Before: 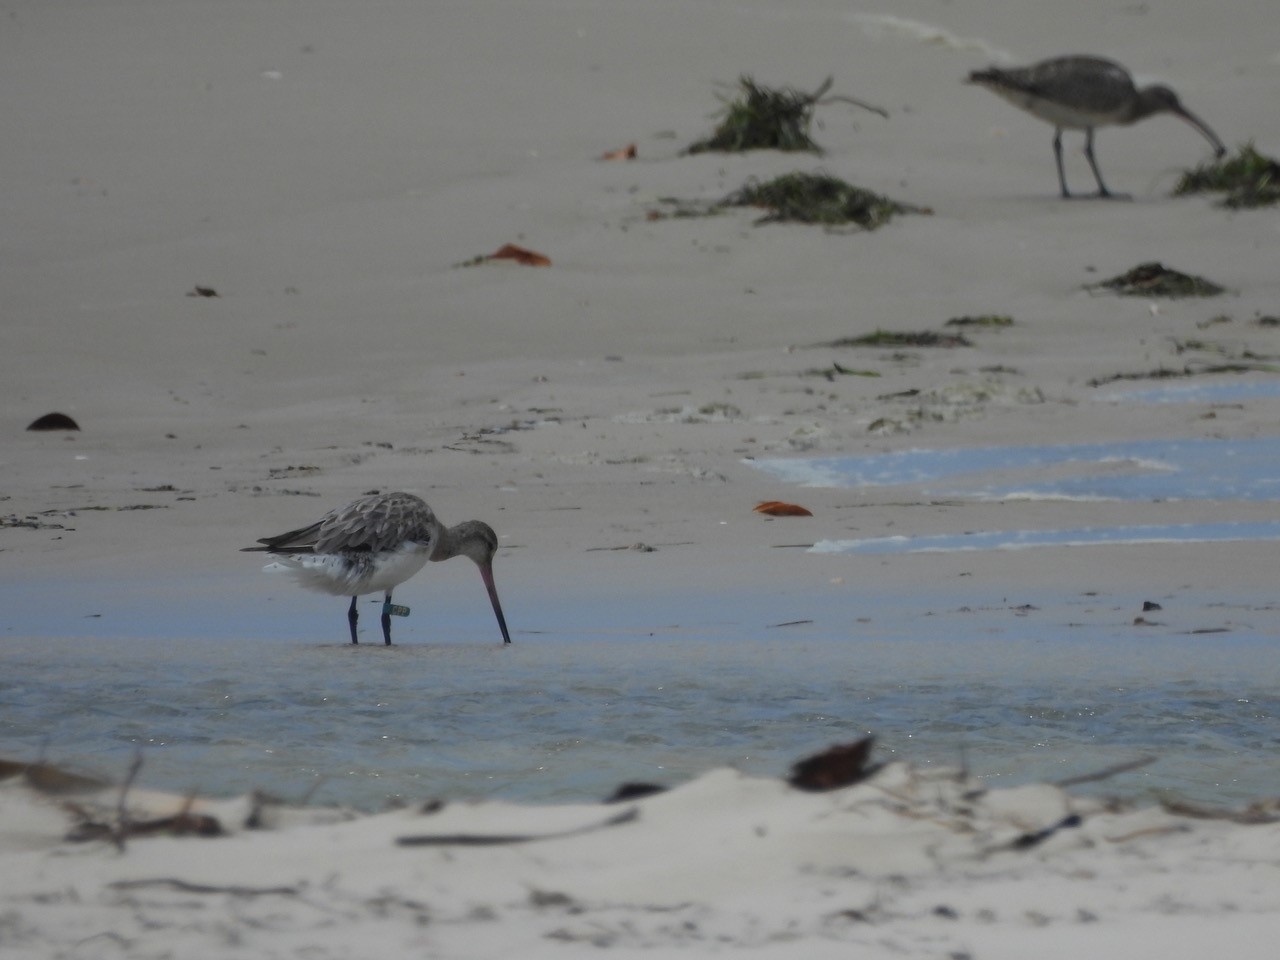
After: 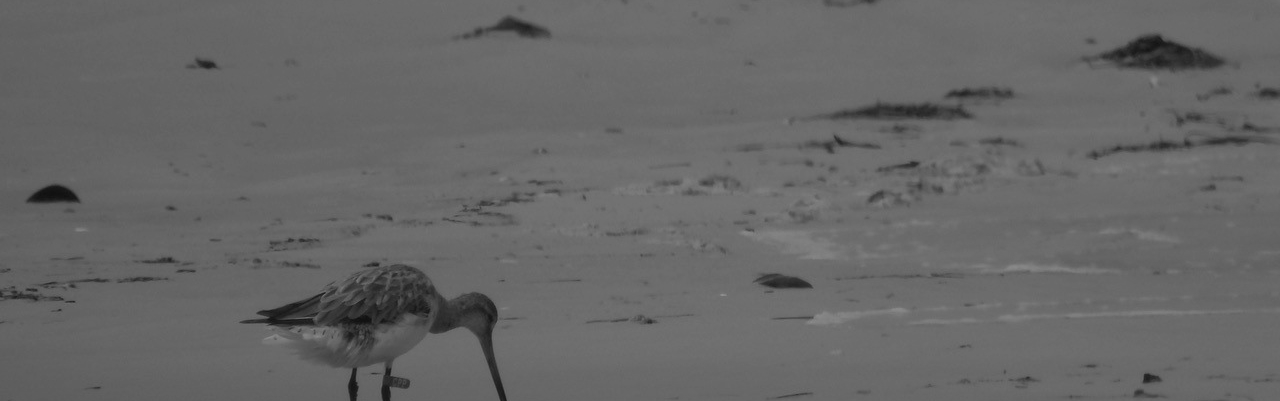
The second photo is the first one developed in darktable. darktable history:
crop and rotate: top 23.84%, bottom 34.294%
monochrome: a 79.32, b 81.83, size 1.1
exposure: exposure 0.3 EV, compensate highlight preservation false
